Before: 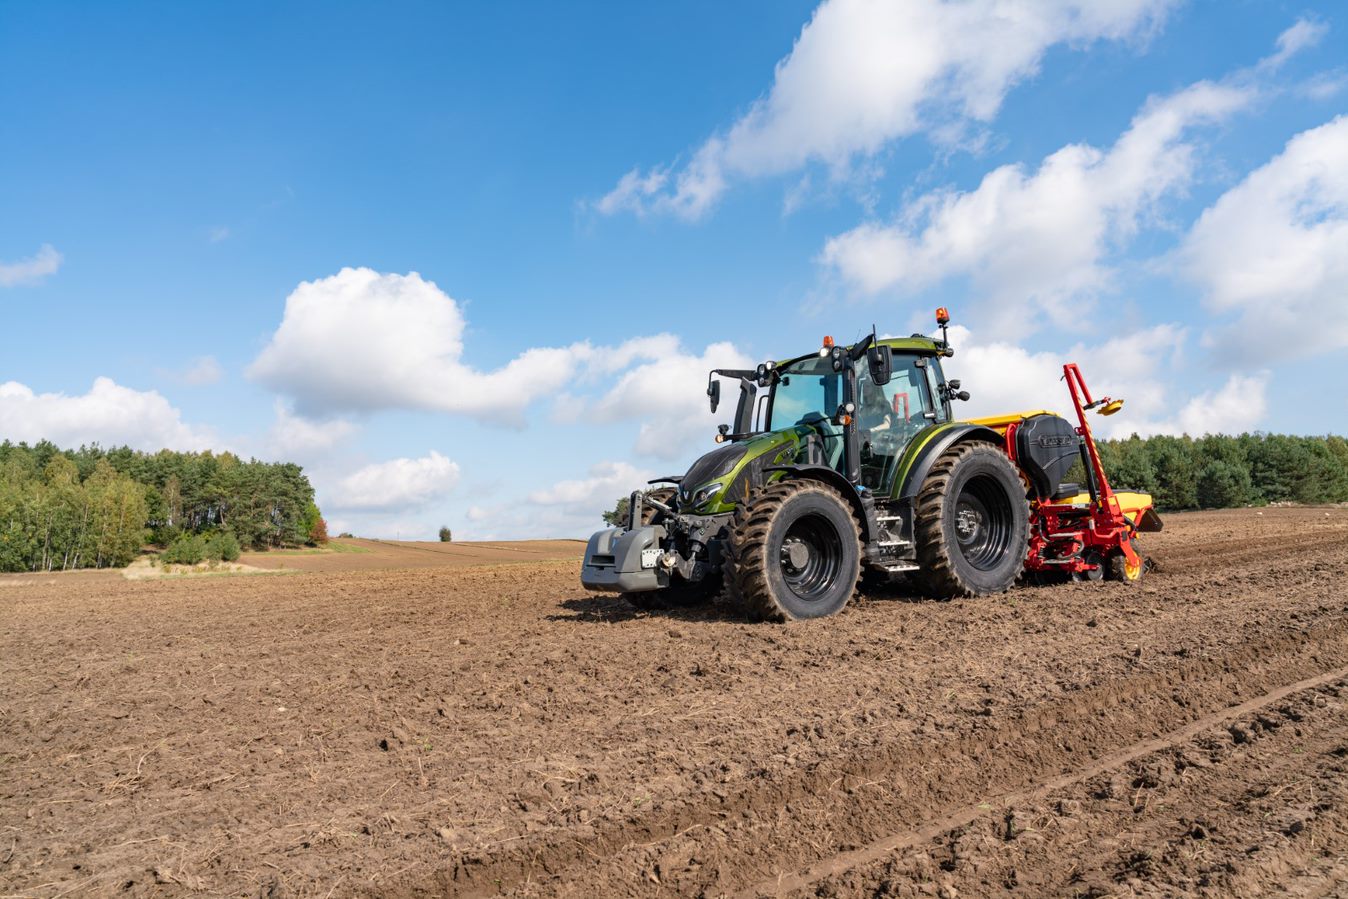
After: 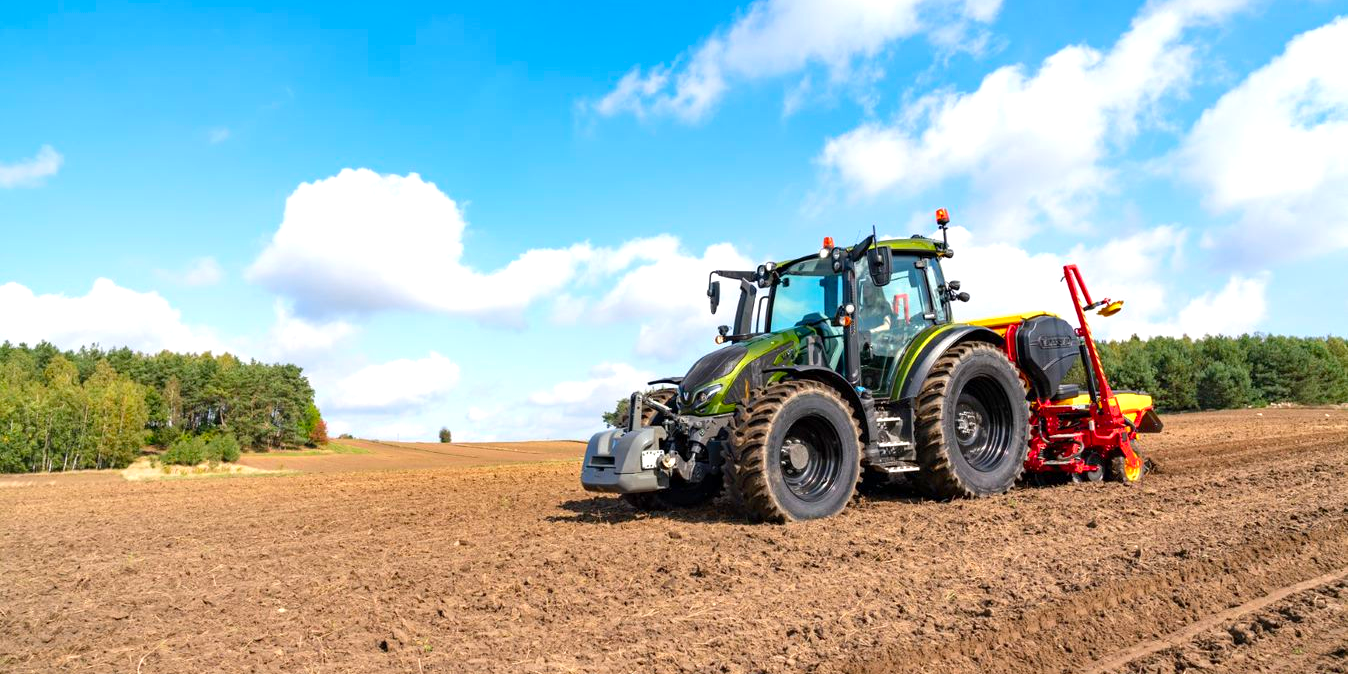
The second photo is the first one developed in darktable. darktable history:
exposure: black level correction 0.001, exposure 0.5 EV, compensate exposure bias true, compensate highlight preservation false
color correction: saturation 1.32
crop: top 11.038%, bottom 13.962%
